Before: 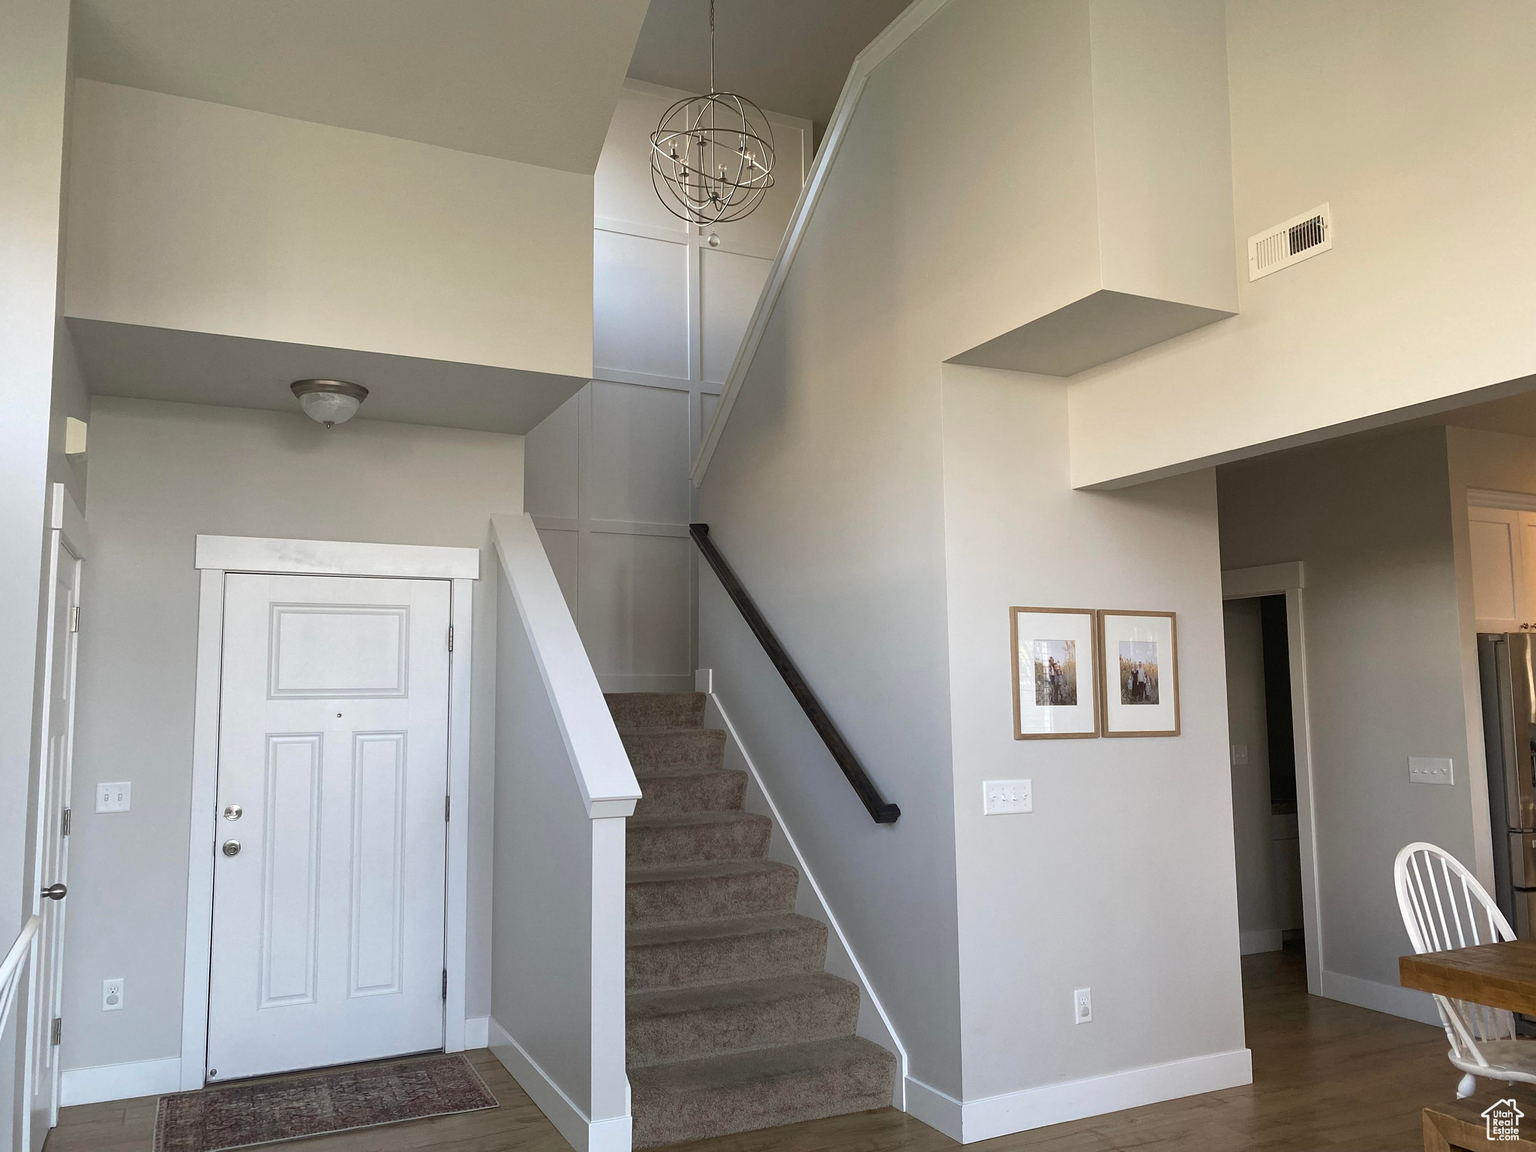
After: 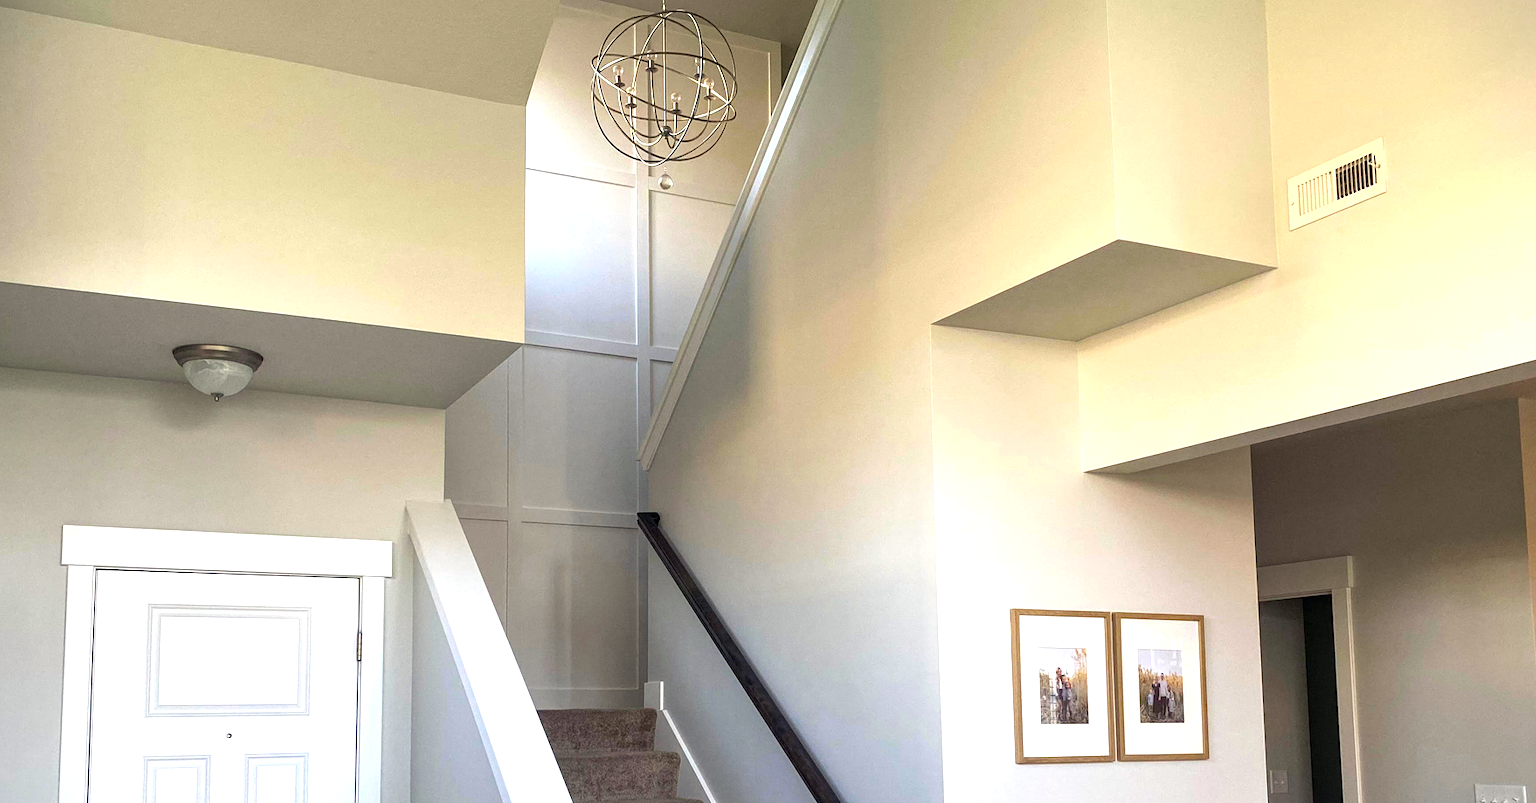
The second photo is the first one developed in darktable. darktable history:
color balance rgb: shadows lift › luminance -21.612%, shadows lift › chroma 6.503%, shadows lift › hue 268.67°, highlights gain › chroma 0.101%, highlights gain › hue 331.37°, linear chroma grading › global chroma 6.29%, perceptual saturation grading › global saturation 31.282%, global vibrance 20%
local contrast: detail 130%
exposure: black level correction 0, exposure 0.692 EV, compensate highlight preservation false
crop and rotate: left 9.288%, top 7.355%, right 4.842%, bottom 32.722%
vignetting: fall-off start 91.48%, dithering 8-bit output
